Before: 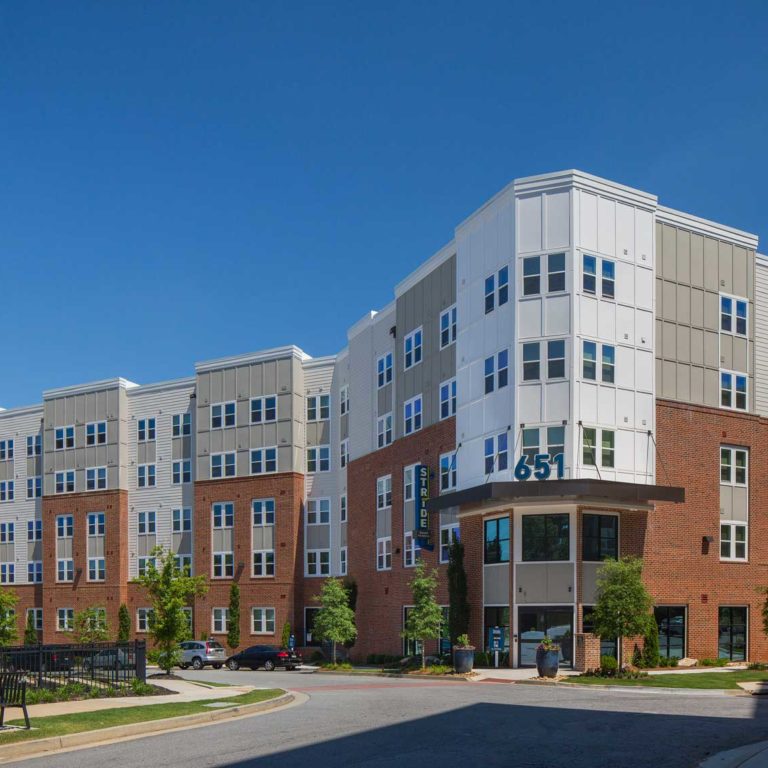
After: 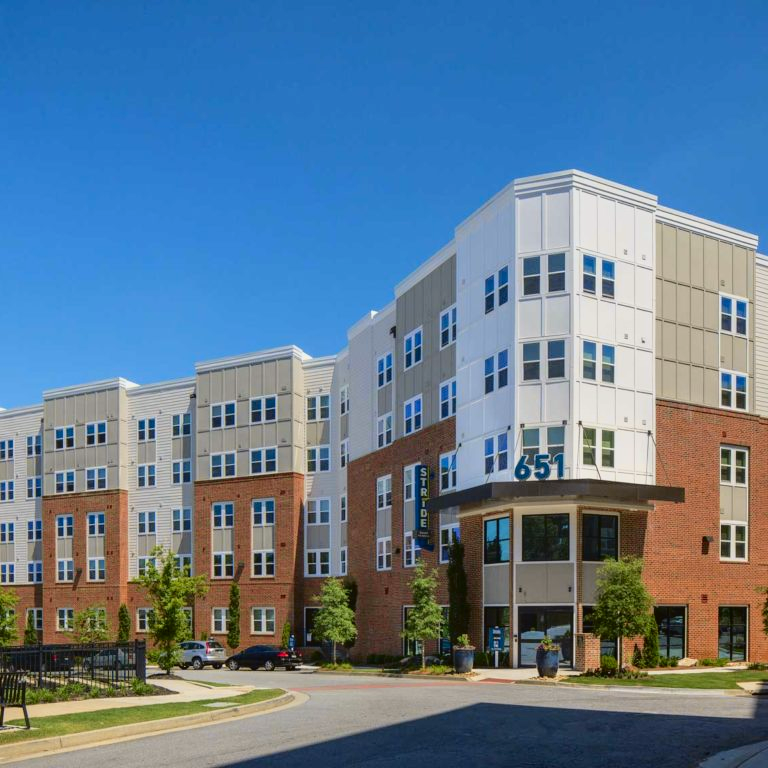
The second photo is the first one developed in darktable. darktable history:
tone curve: curves: ch0 [(0, 0.021) (0.049, 0.044) (0.152, 0.14) (0.328, 0.377) (0.473, 0.543) (0.641, 0.705) (0.85, 0.894) (1, 0.969)]; ch1 [(0, 0) (0.302, 0.331) (0.433, 0.432) (0.472, 0.47) (0.502, 0.503) (0.527, 0.521) (0.564, 0.58) (0.614, 0.626) (0.677, 0.701) (0.859, 0.885) (1, 1)]; ch2 [(0, 0) (0.33, 0.301) (0.447, 0.44) (0.487, 0.496) (0.502, 0.516) (0.535, 0.563) (0.565, 0.593) (0.608, 0.638) (1, 1)], color space Lab, independent channels, preserve colors none
